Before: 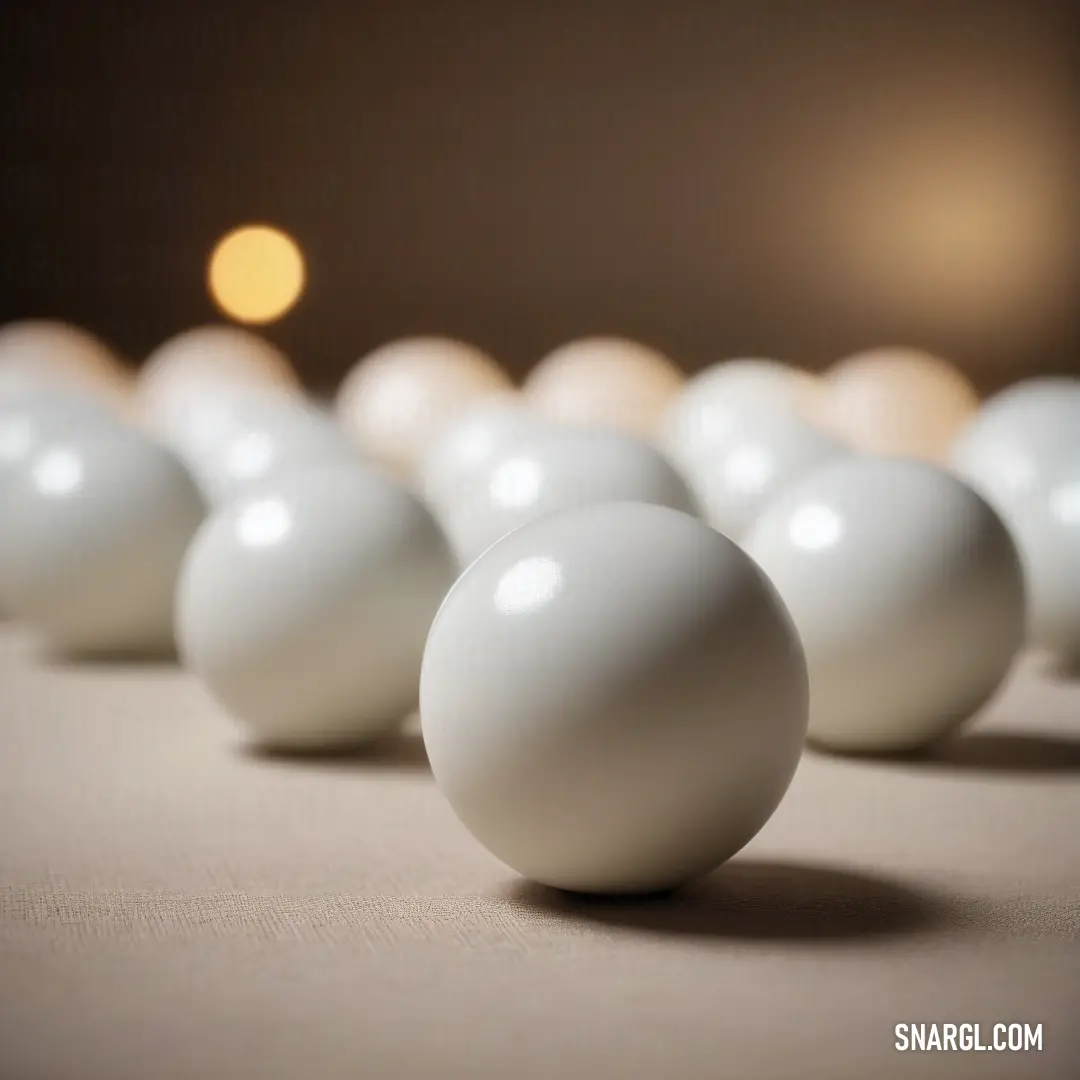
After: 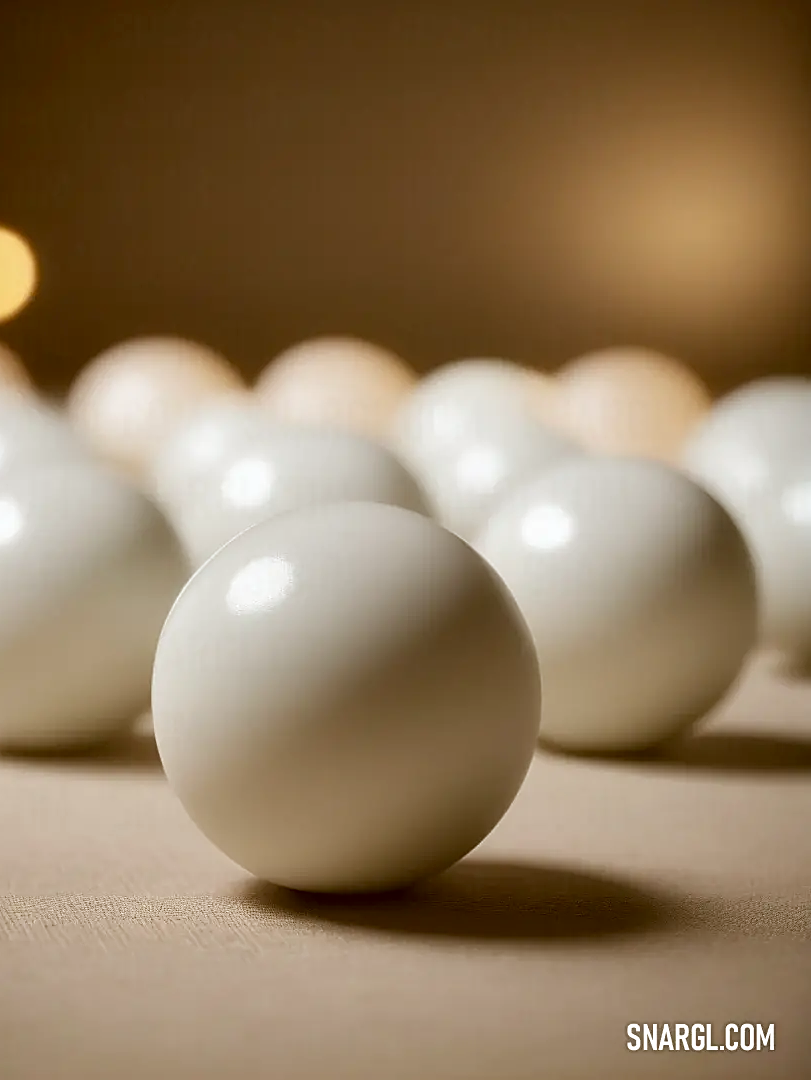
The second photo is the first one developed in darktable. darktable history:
sharpen: on, module defaults
color correction: highlights a* -0.618, highlights b* 0.172, shadows a* 5.06, shadows b* 20.59
crop and rotate: left 24.899%
contrast brightness saturation: saturation -0.052
